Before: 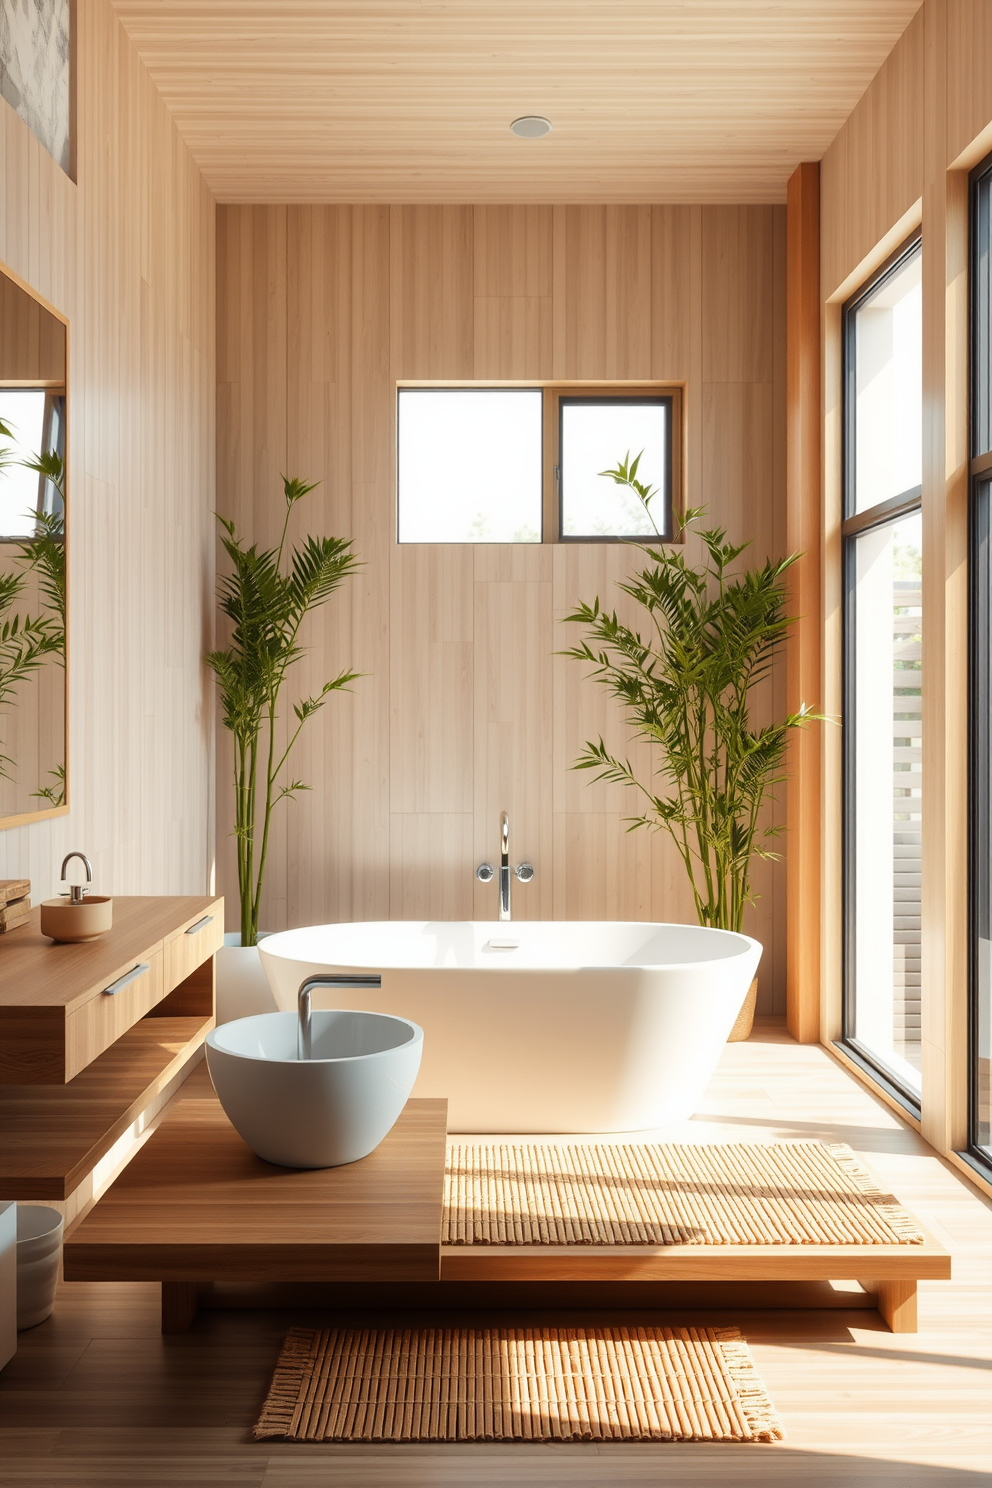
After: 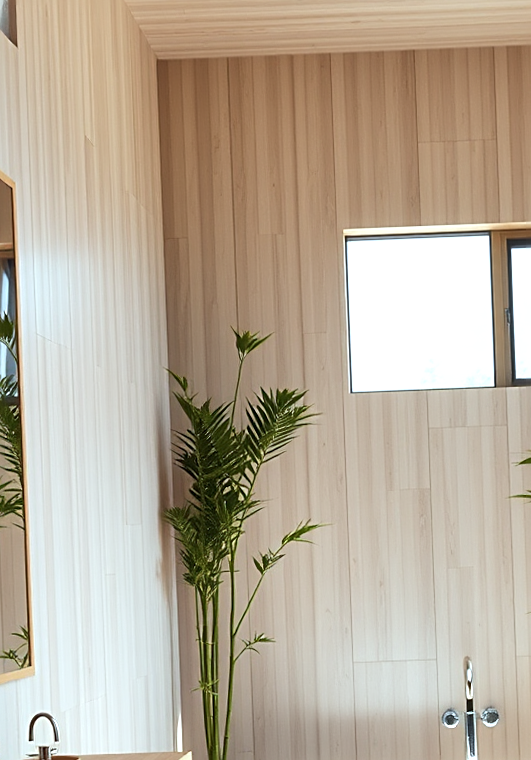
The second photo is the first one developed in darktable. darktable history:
crop and rotate: left 3.047%, top 7.509%, right 42.236%, bottom 37.598%
shadows and highlights: shadows 32, highlights -32, soften with gaussian
rotate and perspective: rotation -2.12°, lens shift (vertical) 0.009, lens shift (horizontal) -0.008, automatic cropping original format, crop left 0.036, crop right 0.964, crop top 0.05, crop bottom 0.959
sharpen: on, module defaults
color calibration: illuminant F (fluorescent), F source F9 (Cool White Deluxe 4150 K) – high CRI, x 0.374, y 0.373, temperature 4158.34 K
tone equalizer: -8 EV -0.417 EV, -7 EV -0.389 EV, -6 EV -0.333 EV, -5 EV -0.222 EV, -3 EV 0.222 EV, -2 EV 0.333 EV, -1 EV 0.389 EV, +0 EV 0.417 EV, edges refinement/feathering 500, mask exposure compensation -1.57 EV, preserve details no
